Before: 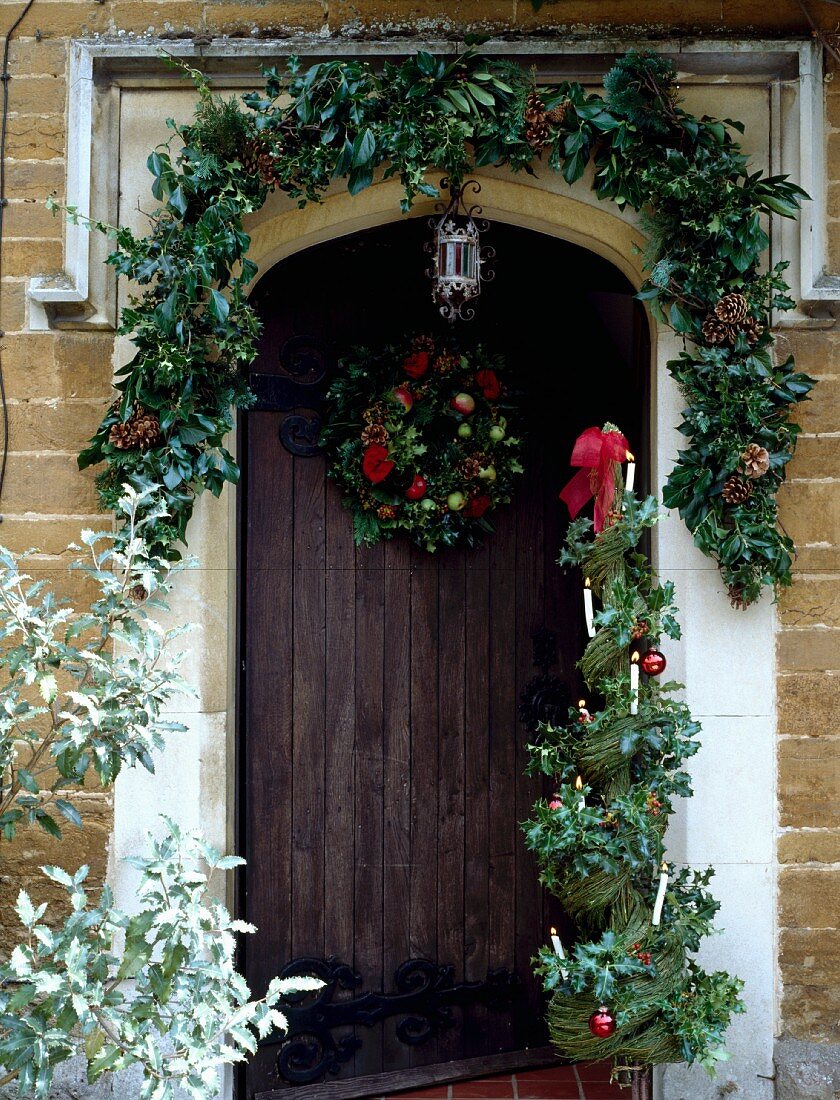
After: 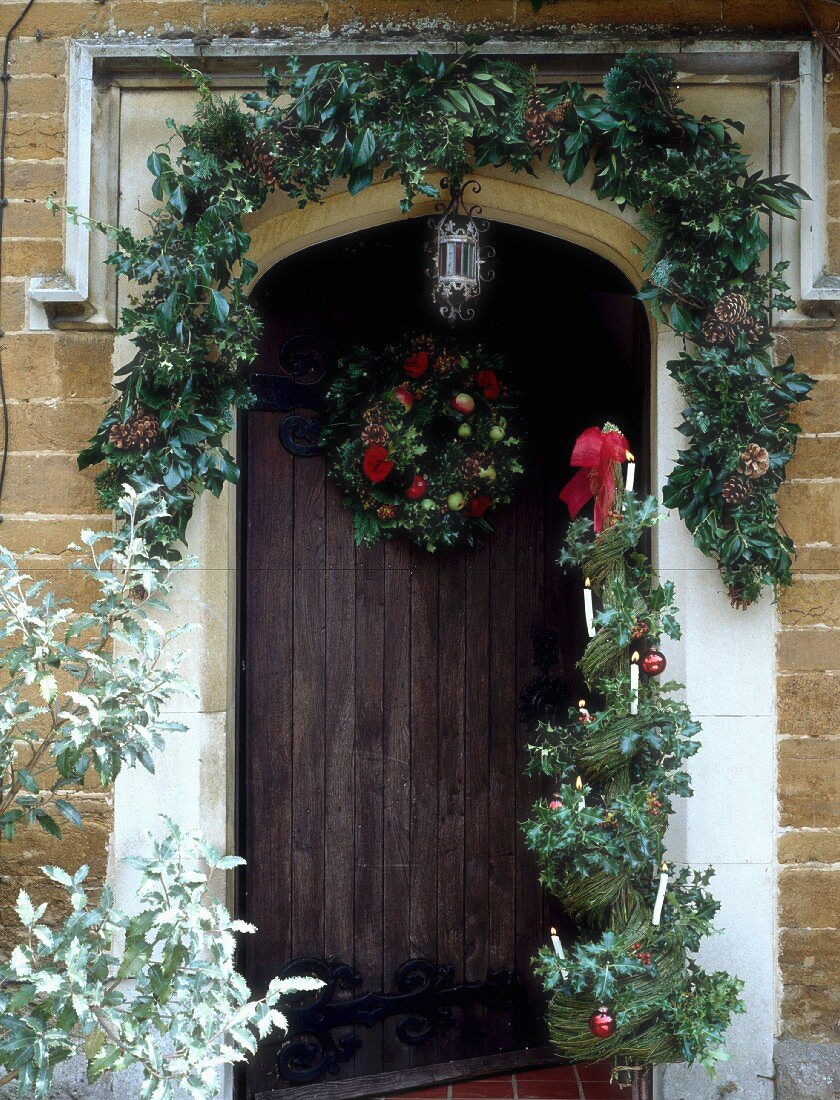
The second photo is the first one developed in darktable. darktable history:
haze removal: strength -0.099, adaptive false
